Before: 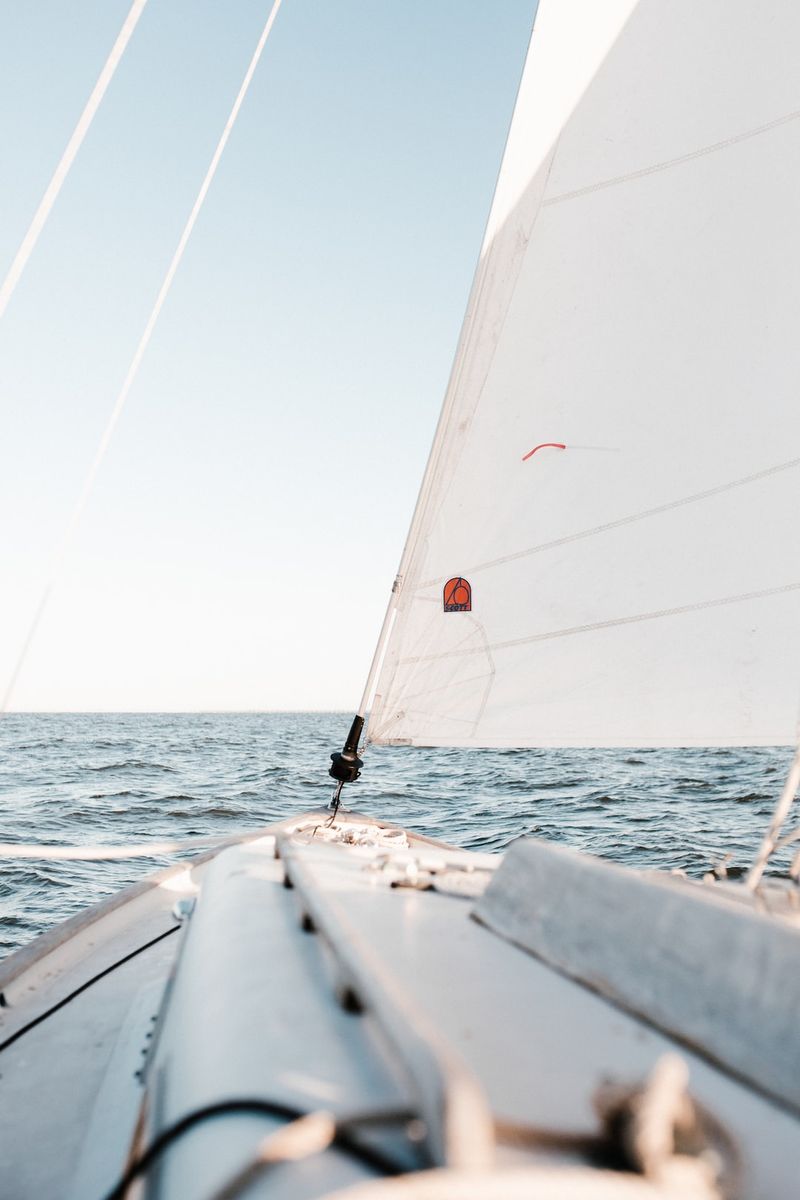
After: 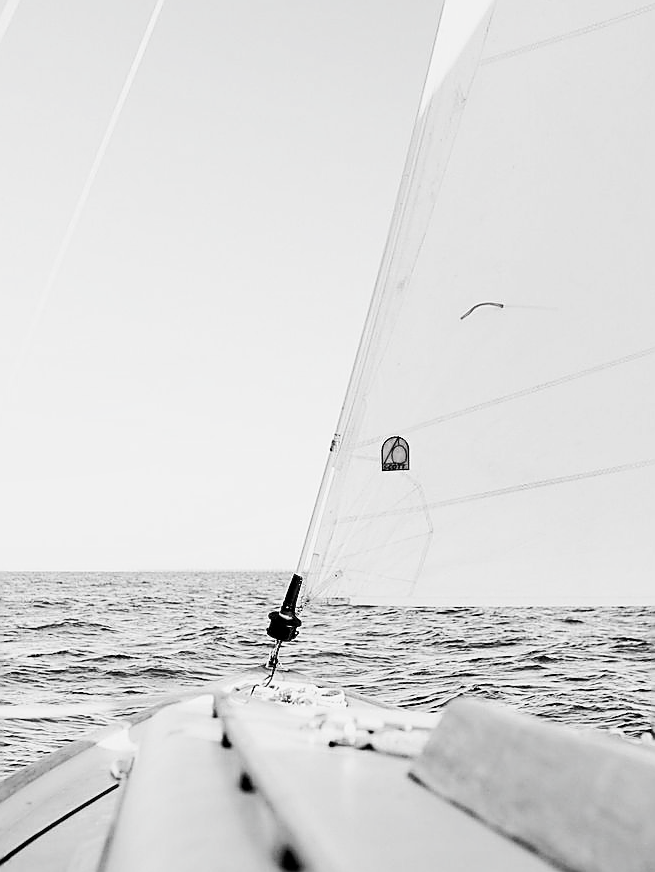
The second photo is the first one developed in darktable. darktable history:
filmic rgb: black relative exposure -5.15 EV, white relative exposure 3.52 EV, hardness 3.17, contrast 1.198, highlights saturation mix -49.28%, color science v4 (2020), contrast in shadows soft, contrast in highlights soft
exposure: black level correction 0, exposure 0.699 EV, compensate exposure bias true, compensate highlight preservation false
crop: left 7.794%, top 11.788%, right 10.258%, bottom 15.47%
sharpen: radius 1.377, amount 1.251, threshold 0.767
shadows and highlights: shadows 20.99, highlights -37.3, soften with gaussian
